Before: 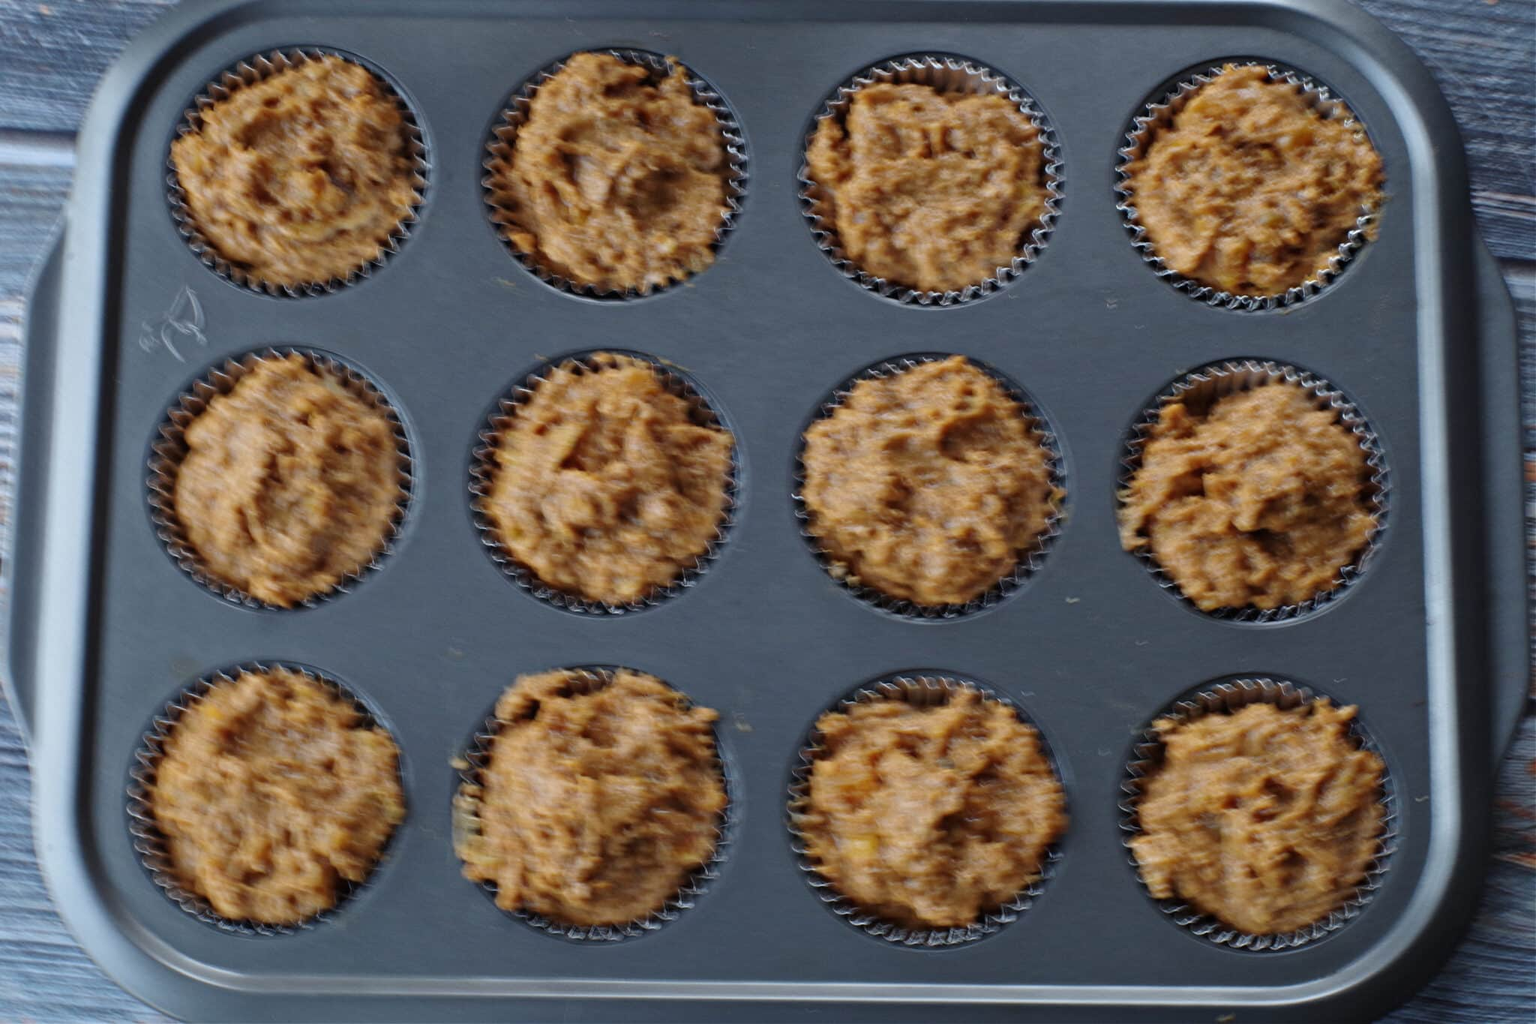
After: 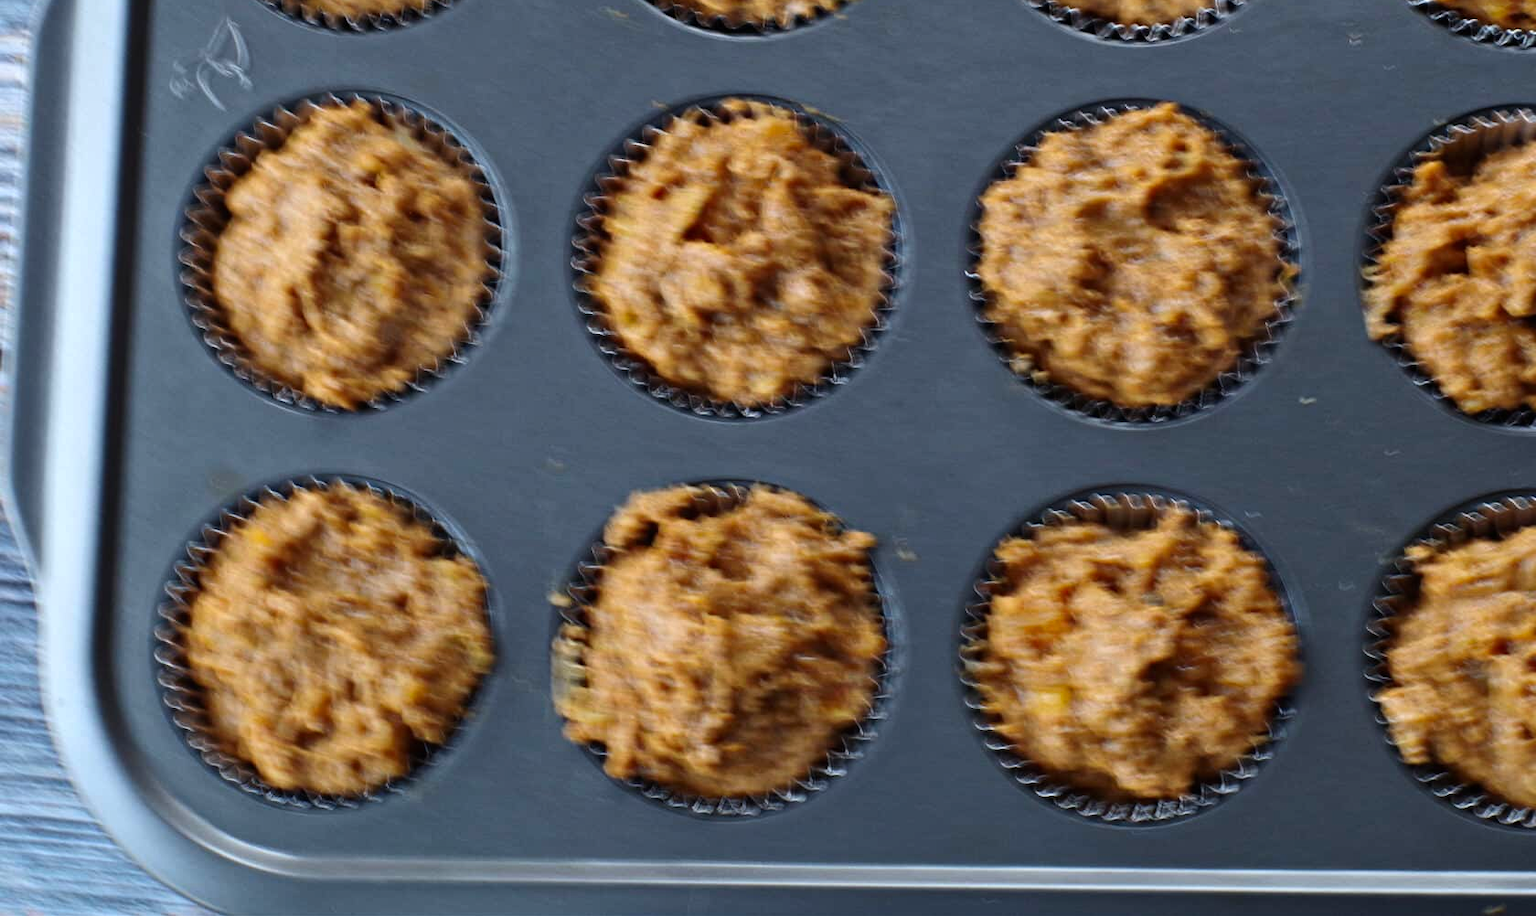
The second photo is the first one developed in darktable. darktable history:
contrast brightness saturation: saturation 0.181
tone equalizer: -8 EV -0.435 EV, -7 EV -0.36 EV, -6 EV -0.299 EV, -5 EV -0.218 EV, -3 EV 0.198 EV, -2 EV 0.349 EV, -1 EV 0.395 EV, +0 EV 0.425 EV, edges refinement/feathering 500, mask exposure compensation -1.57 EV, preserve details no
crop: top 26.575%, right 17.951%
